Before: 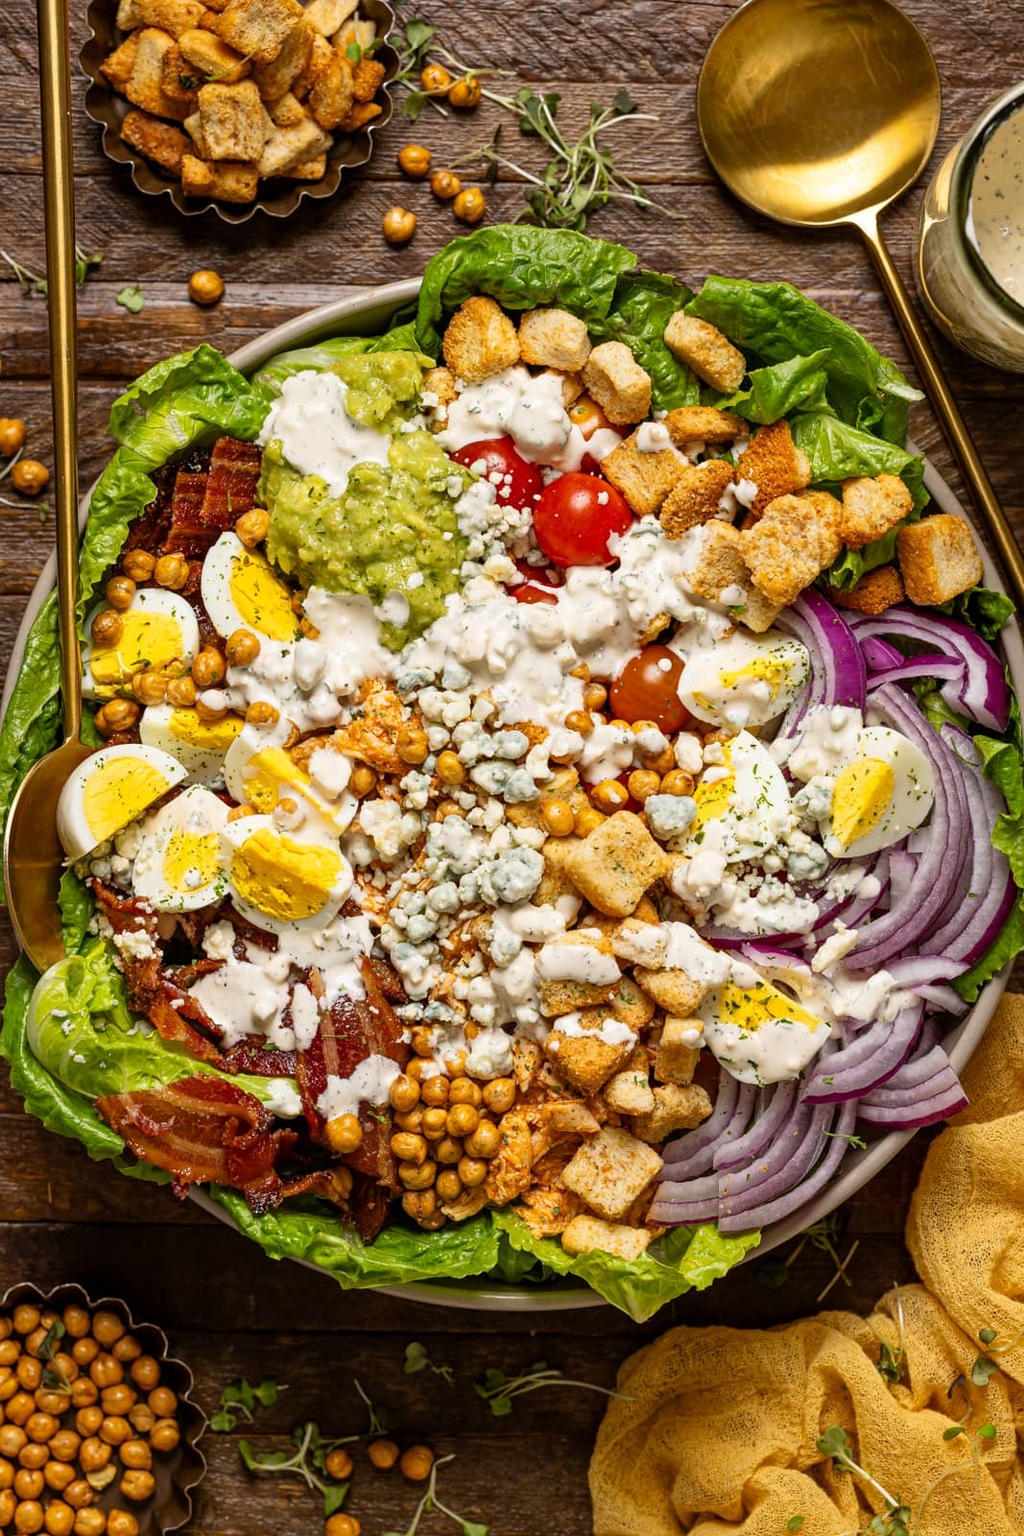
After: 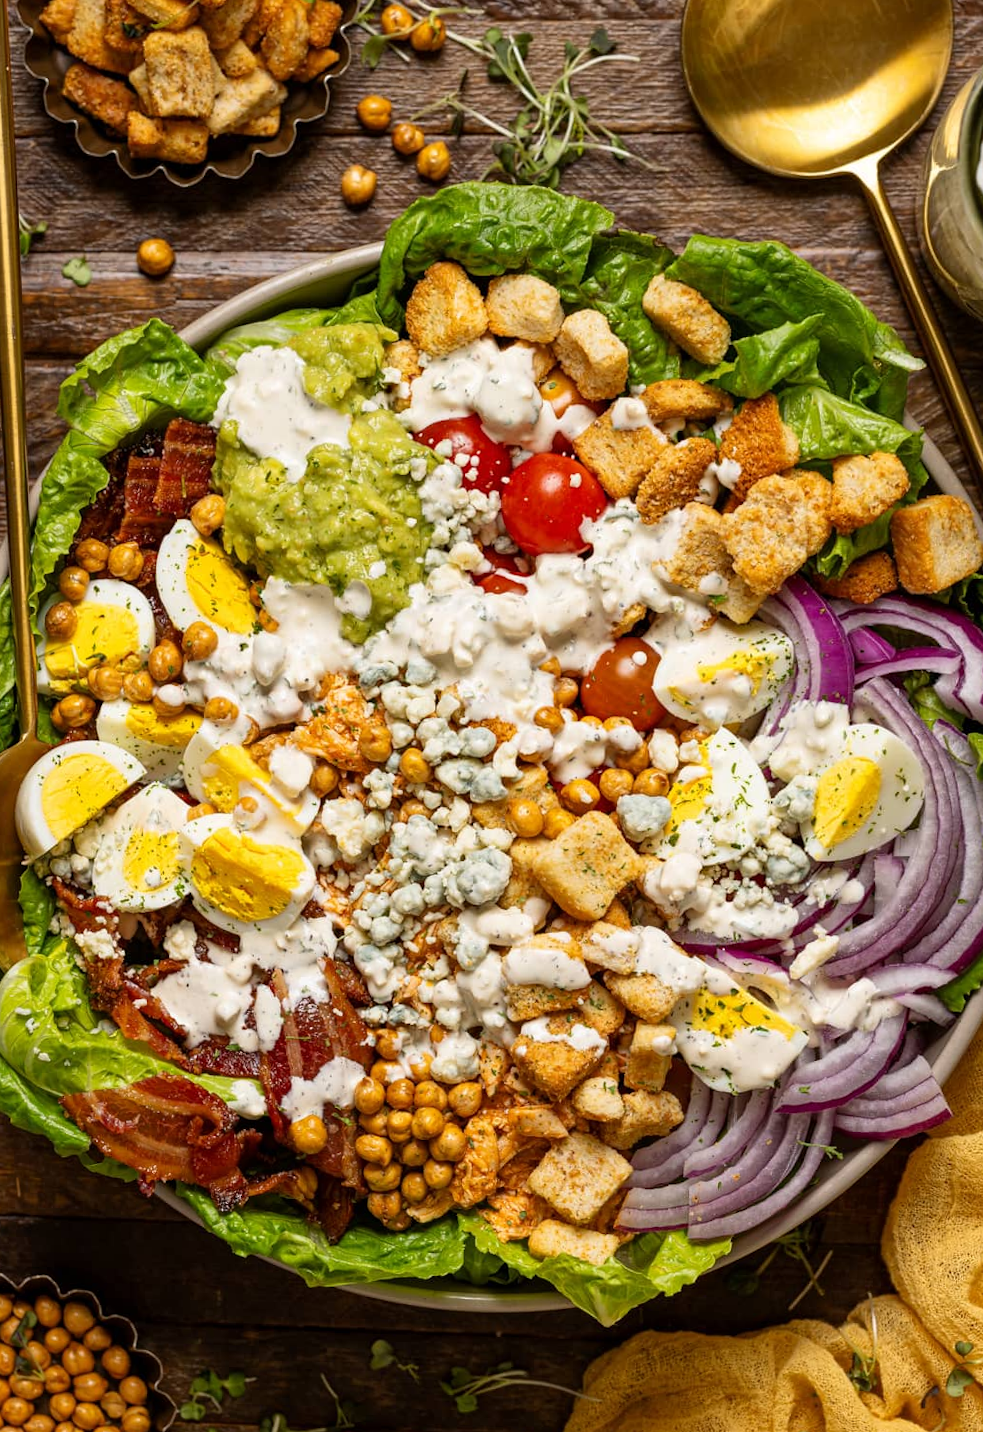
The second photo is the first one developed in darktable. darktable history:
rotate and perspective: rotation 0.074°, lens shift (vertical) 0.096, lens shift (horizontal) -0.041, crop left 0.043, crop right 0.952, crop top 0.024, crop bottom 0.979
crop: left 1.964%, top 3.251%, right 1.122%, bottom 4.933%
